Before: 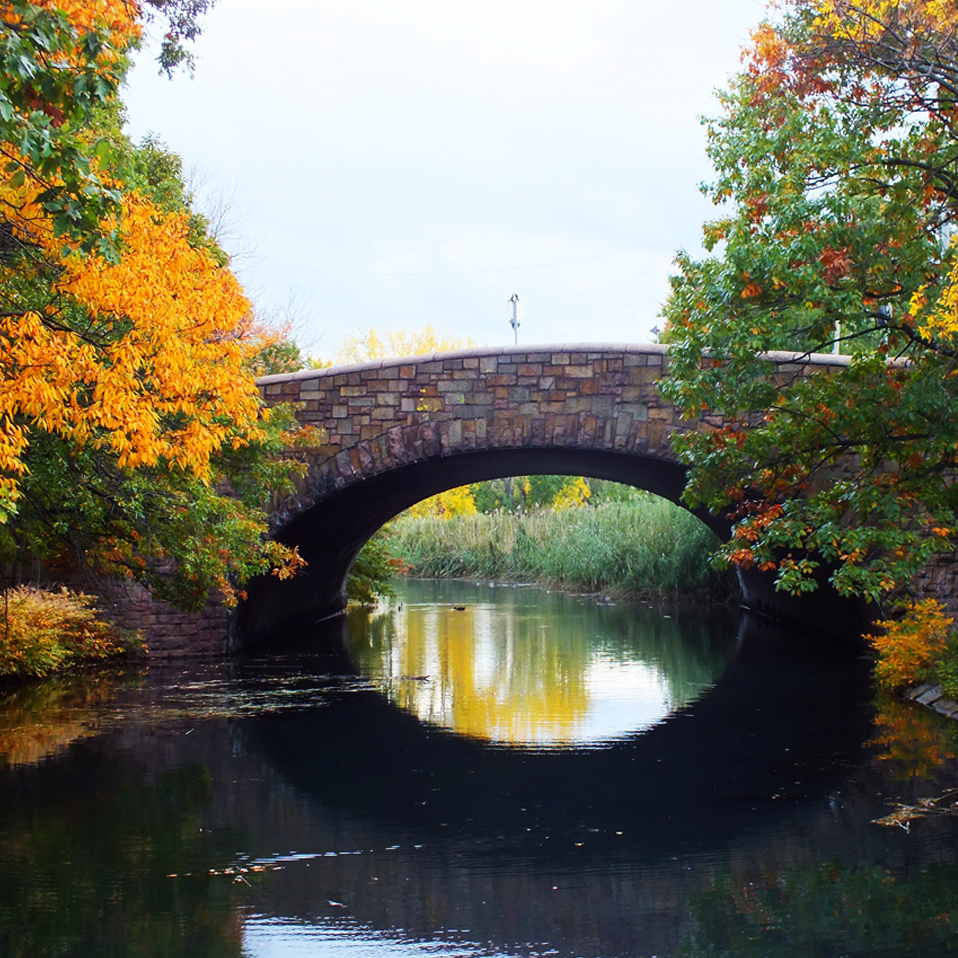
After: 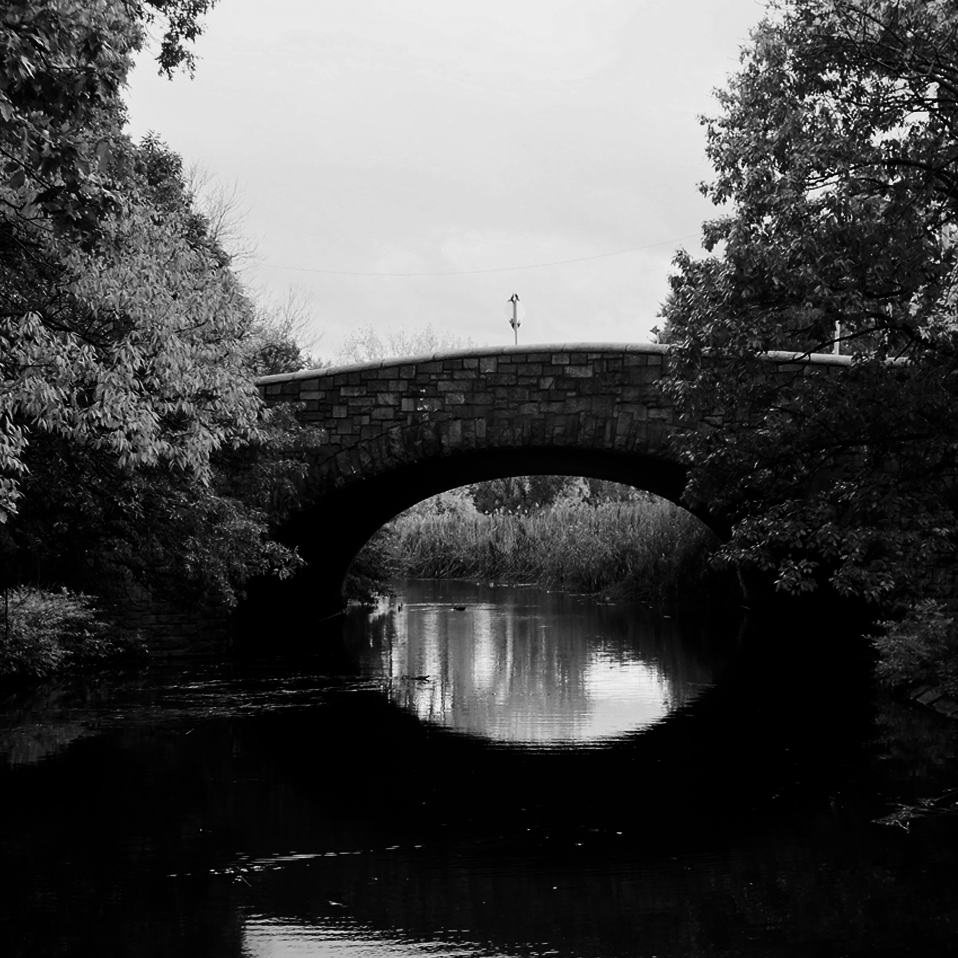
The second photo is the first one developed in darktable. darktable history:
contrast brightness saturation: contrast 0.09, brightness -0.59, saturation 0.17
monochrome: a -74.22, b 78.2
